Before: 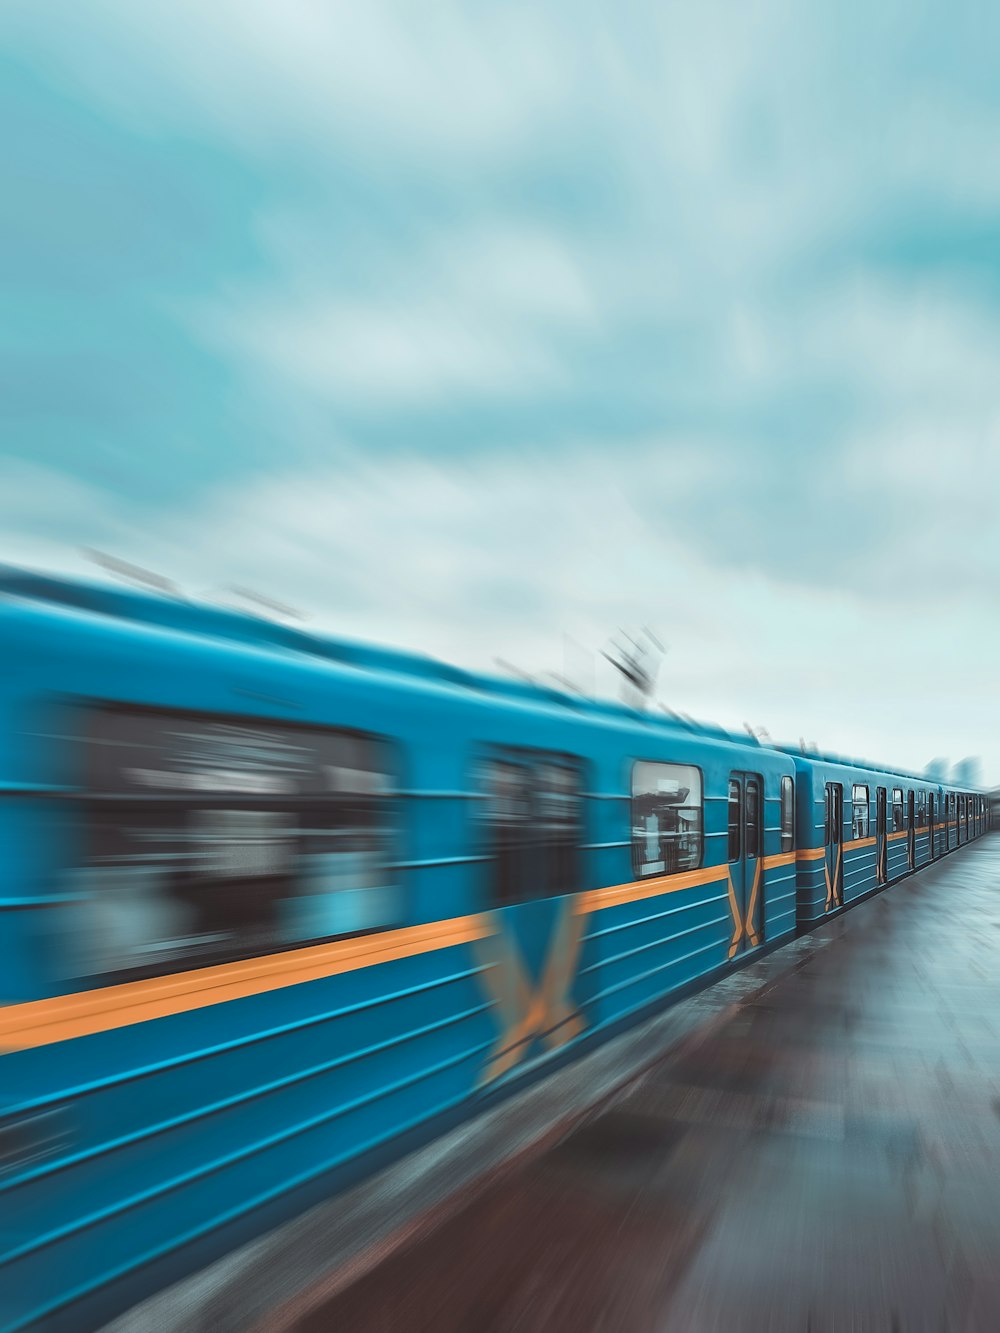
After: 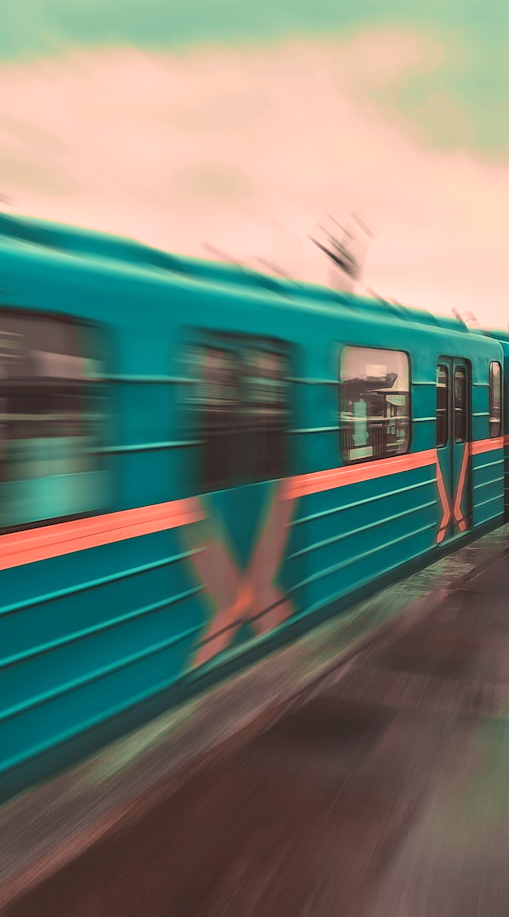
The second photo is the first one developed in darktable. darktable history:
color zones: curves: ch2 [(0, 0.5) (0.084, 0.497) (0.323, 0.335) (0.4, 0.497) (1, 0.5)], process mode strong
crop and rotate: left 29.237%, top 31.152%, right 19.807%
white balance: red 1.08, blue 0.791
